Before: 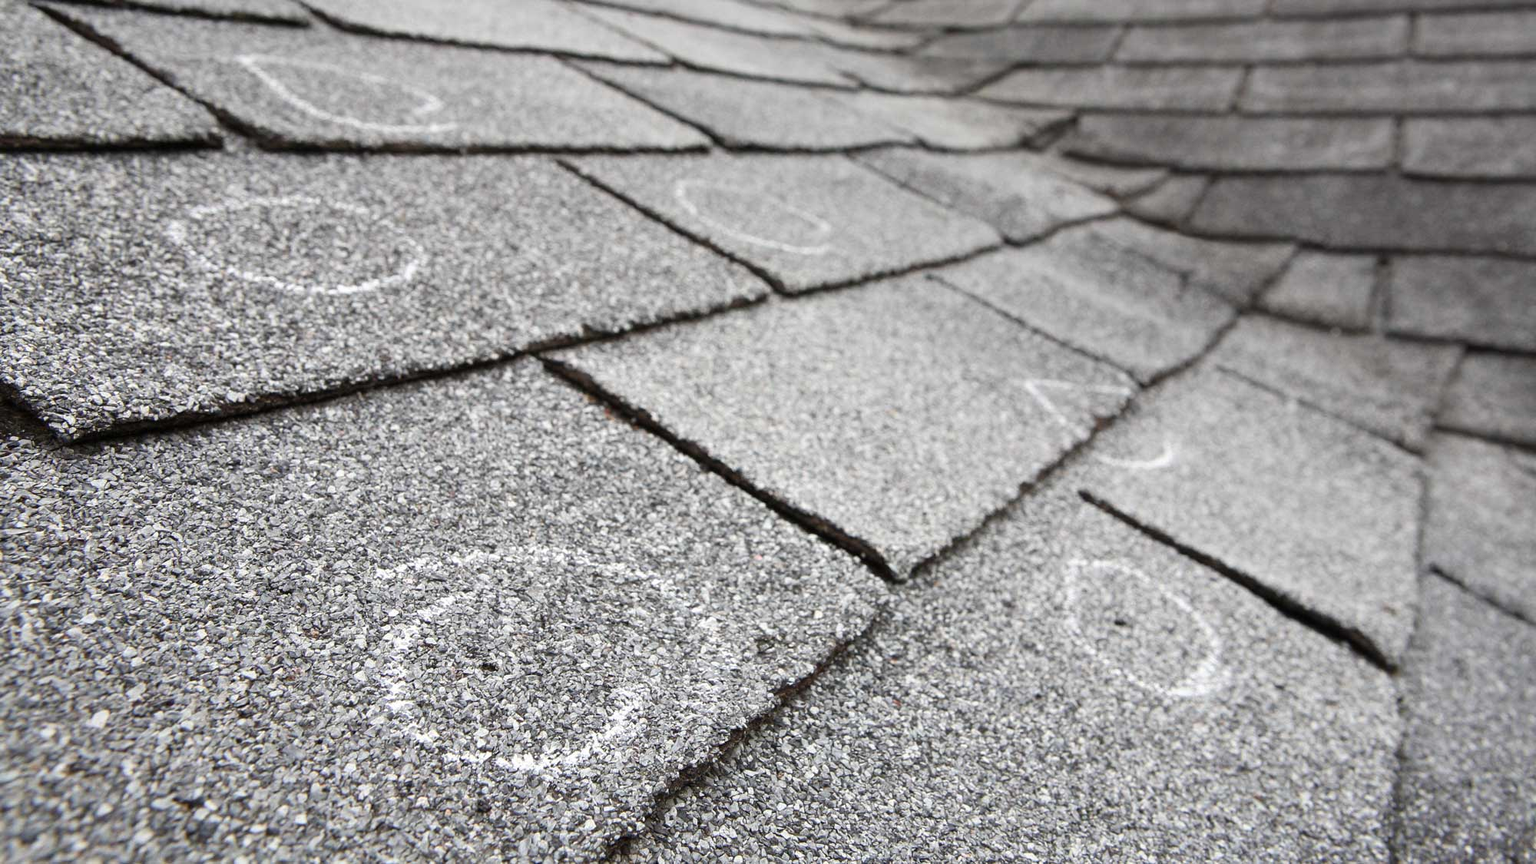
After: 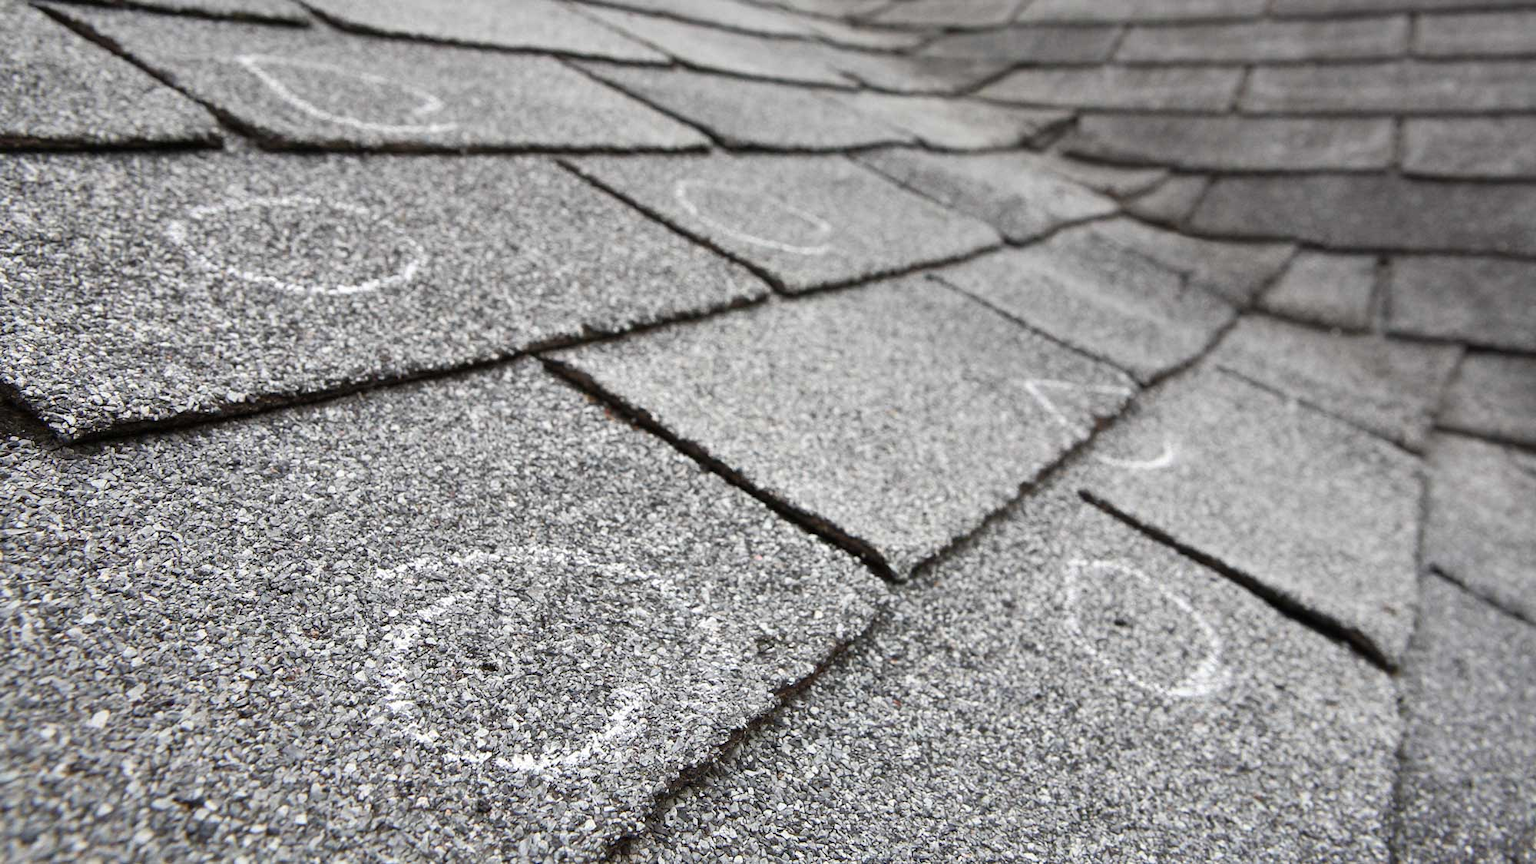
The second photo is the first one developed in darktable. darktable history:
shadows and highlights: shadows 6.19, shadows color adjustment 97.67%, soften with gaussian
